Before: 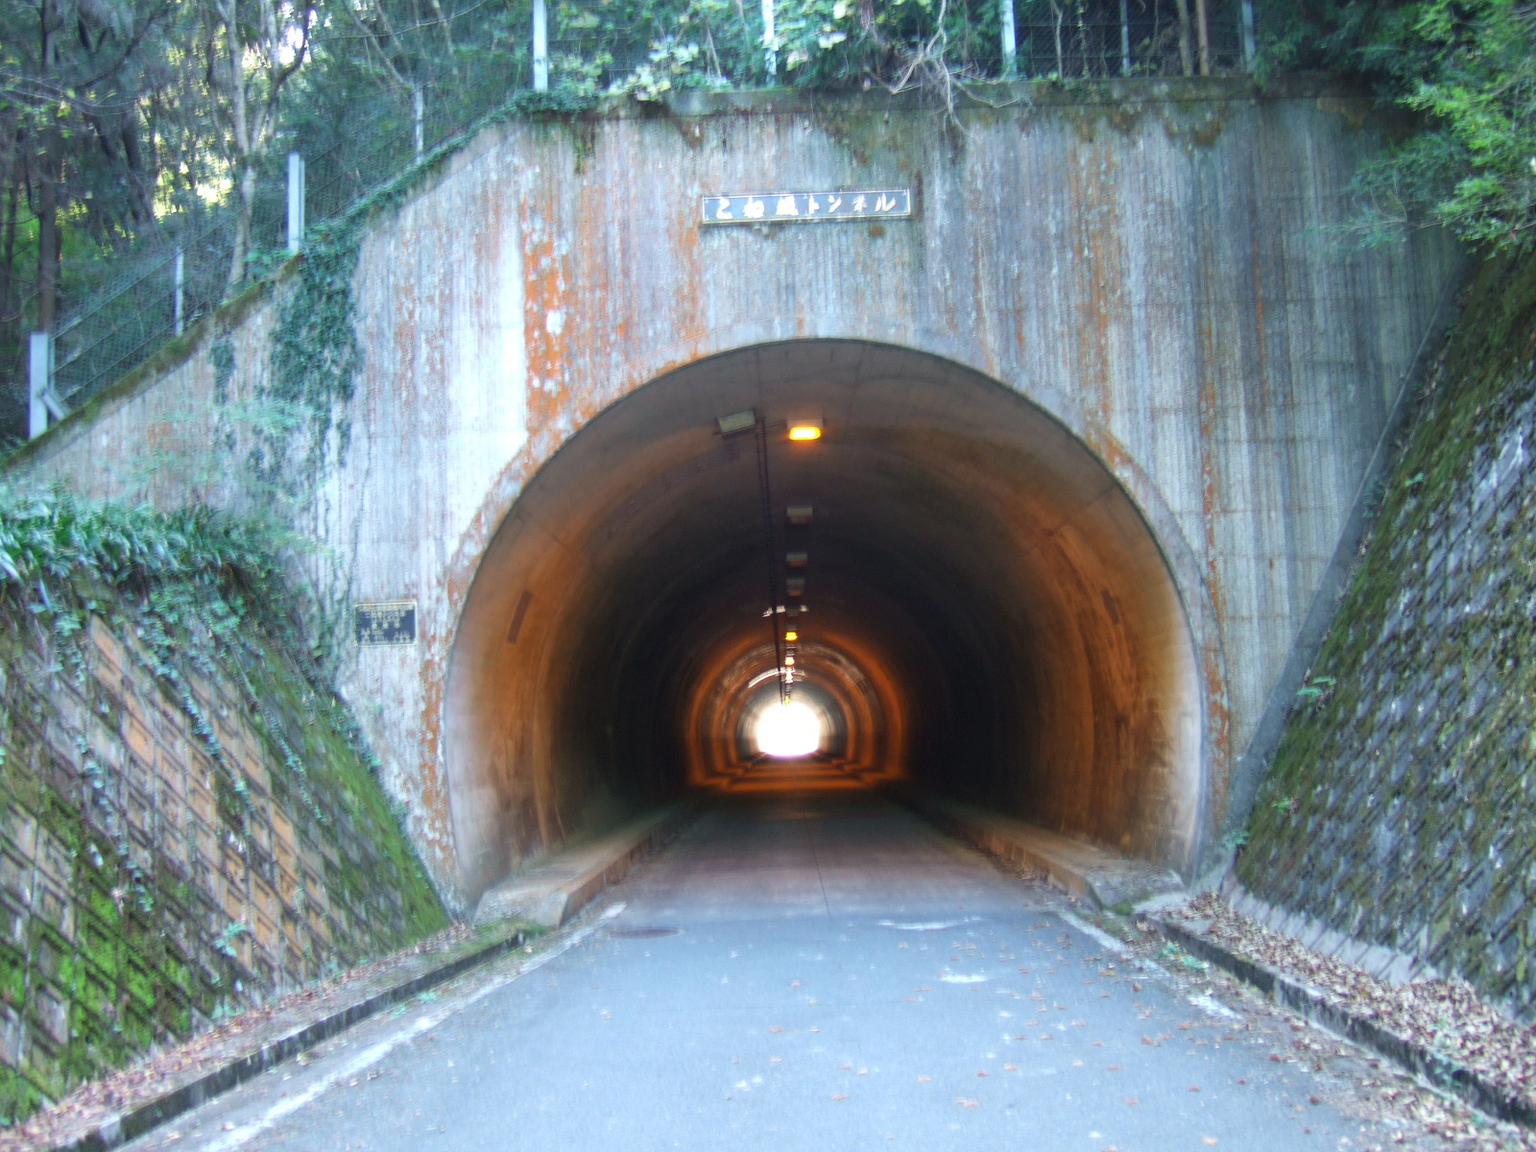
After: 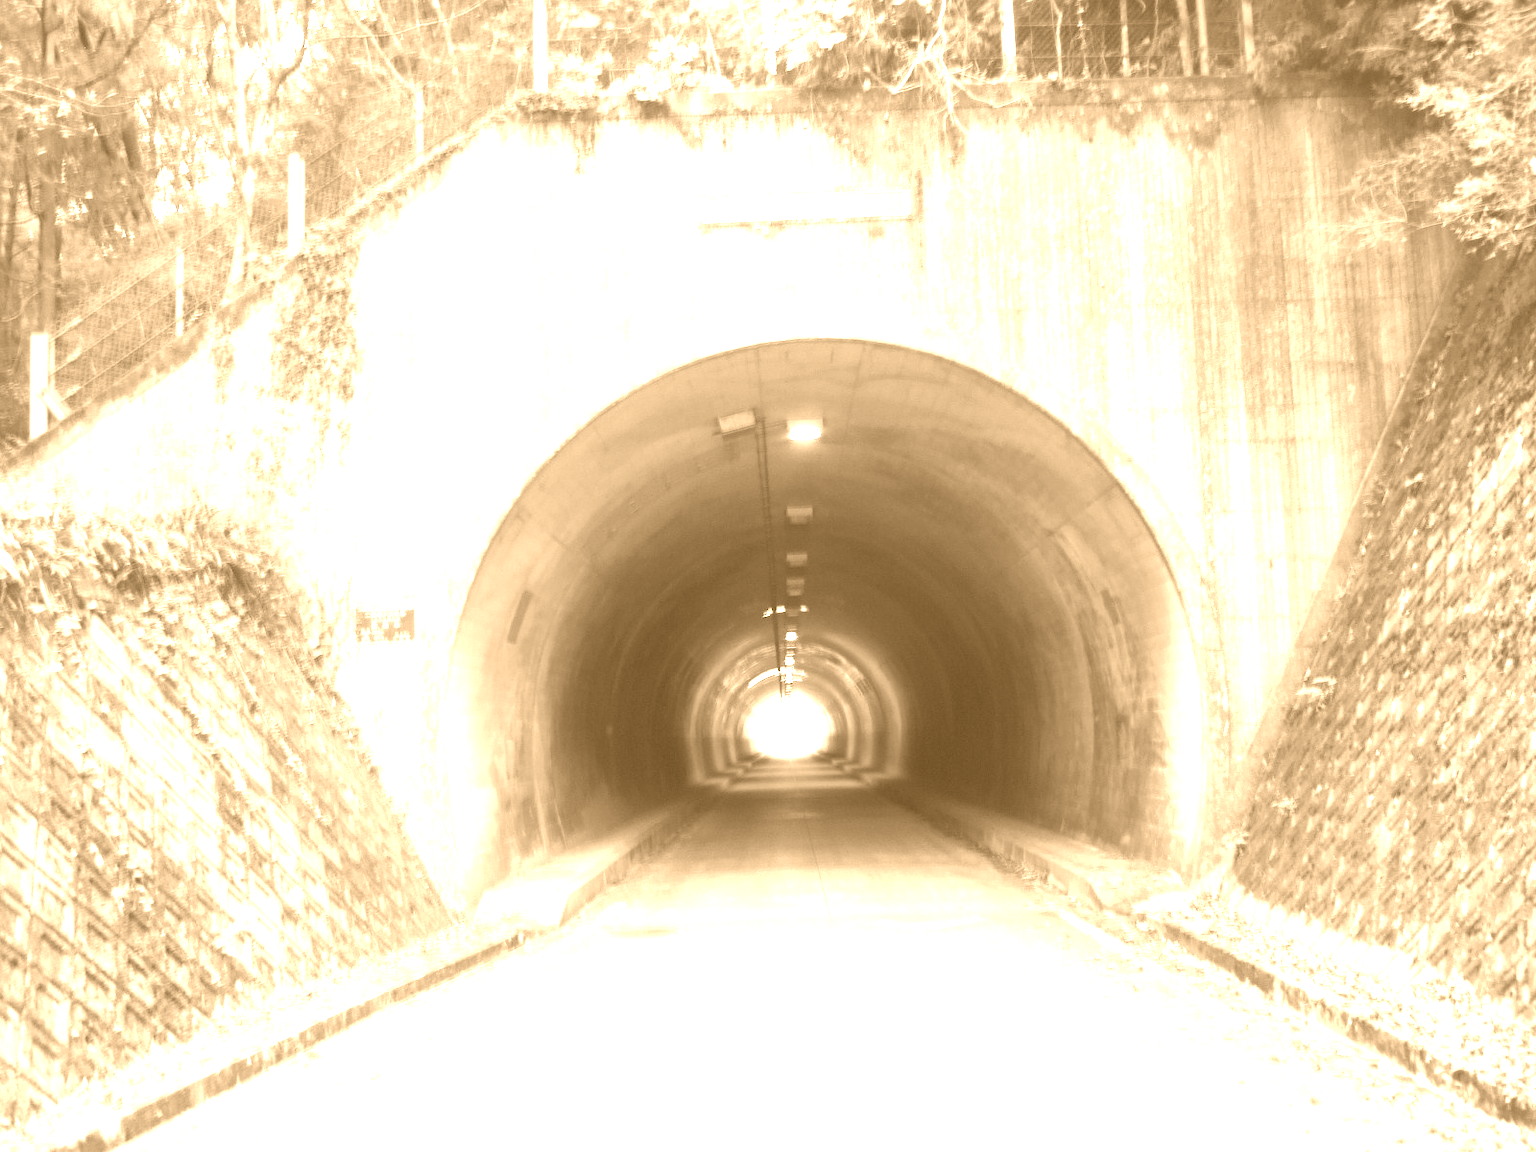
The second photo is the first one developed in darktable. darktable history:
white balance: red 1.042, blue 1.17
exposure: black level correction 0, exposure 1 EV, compensate exposure bias true, compensate highlight preservation false
colorize: hue 28.8°, source mix 100%
